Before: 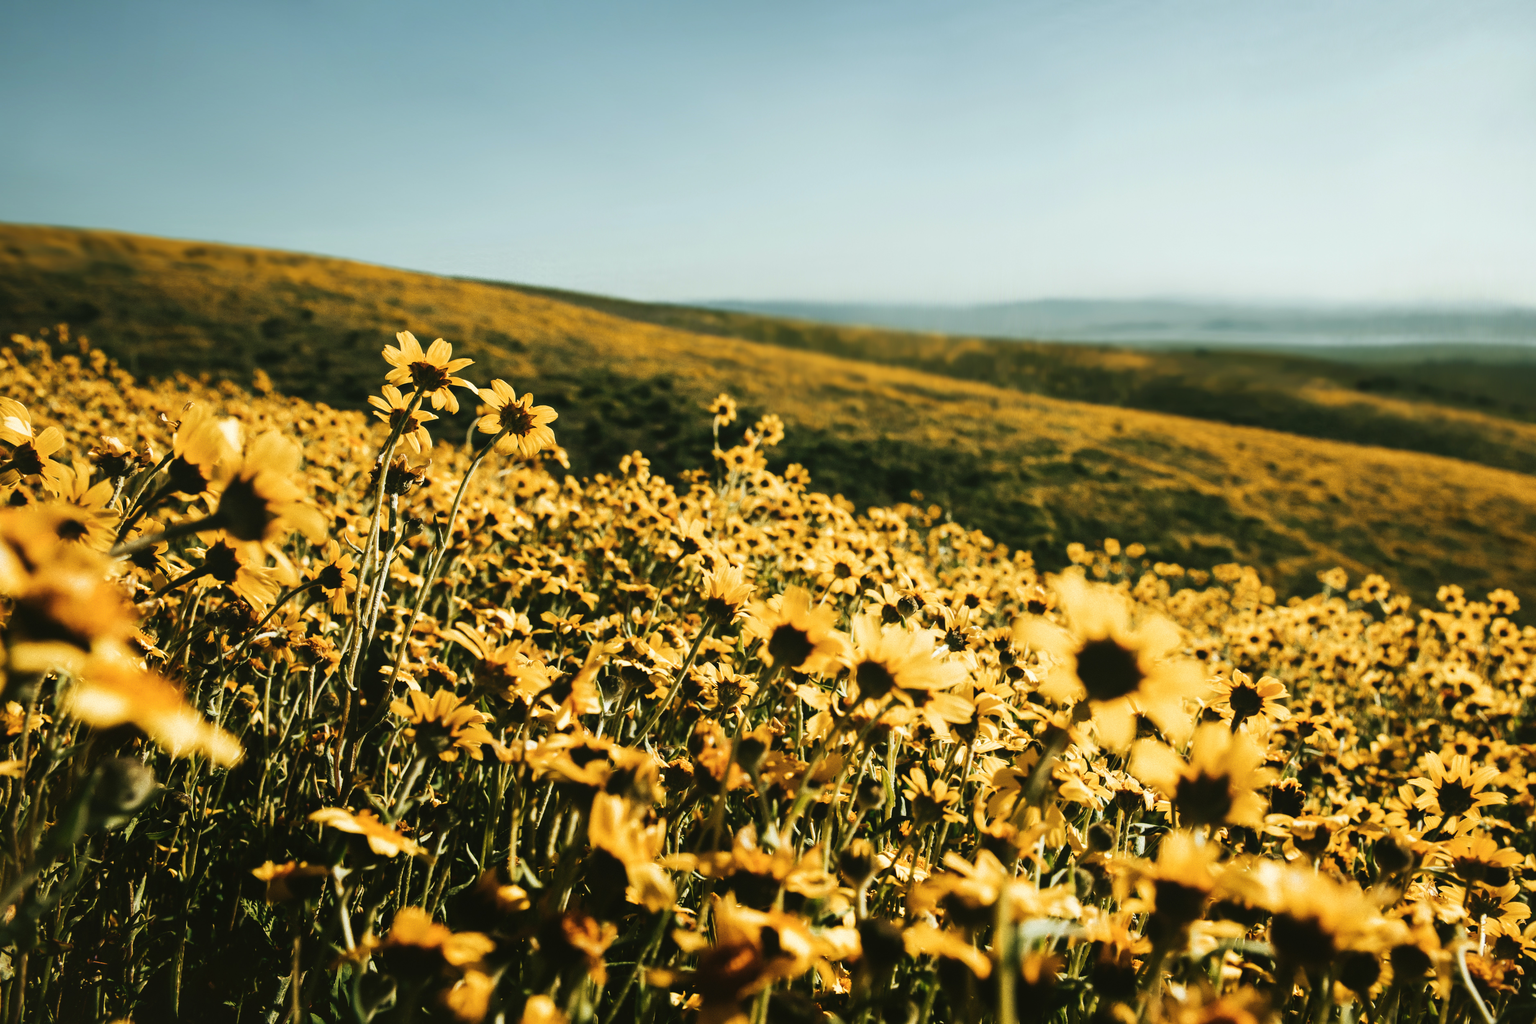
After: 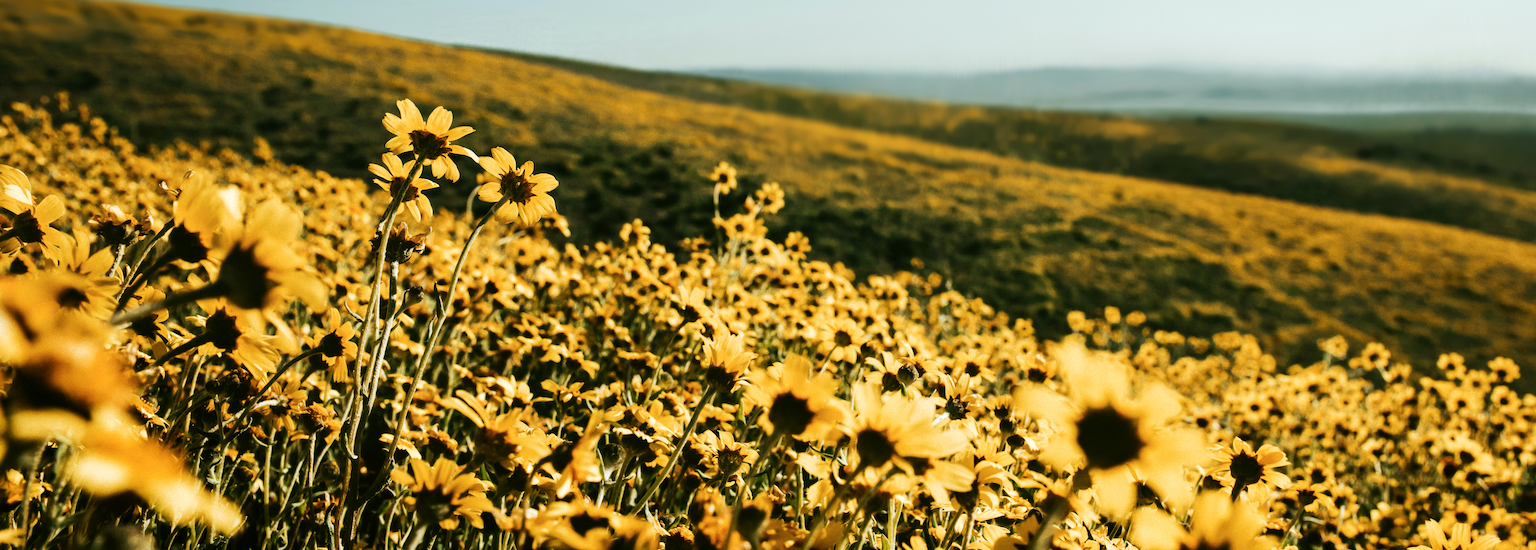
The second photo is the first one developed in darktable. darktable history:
crop and rotate: top 22.696%, bottom 23.58%
exposure: black level correction 0.004, exposure 0.017 EV, compensate exposure bias true, compensate highlight preservation false
